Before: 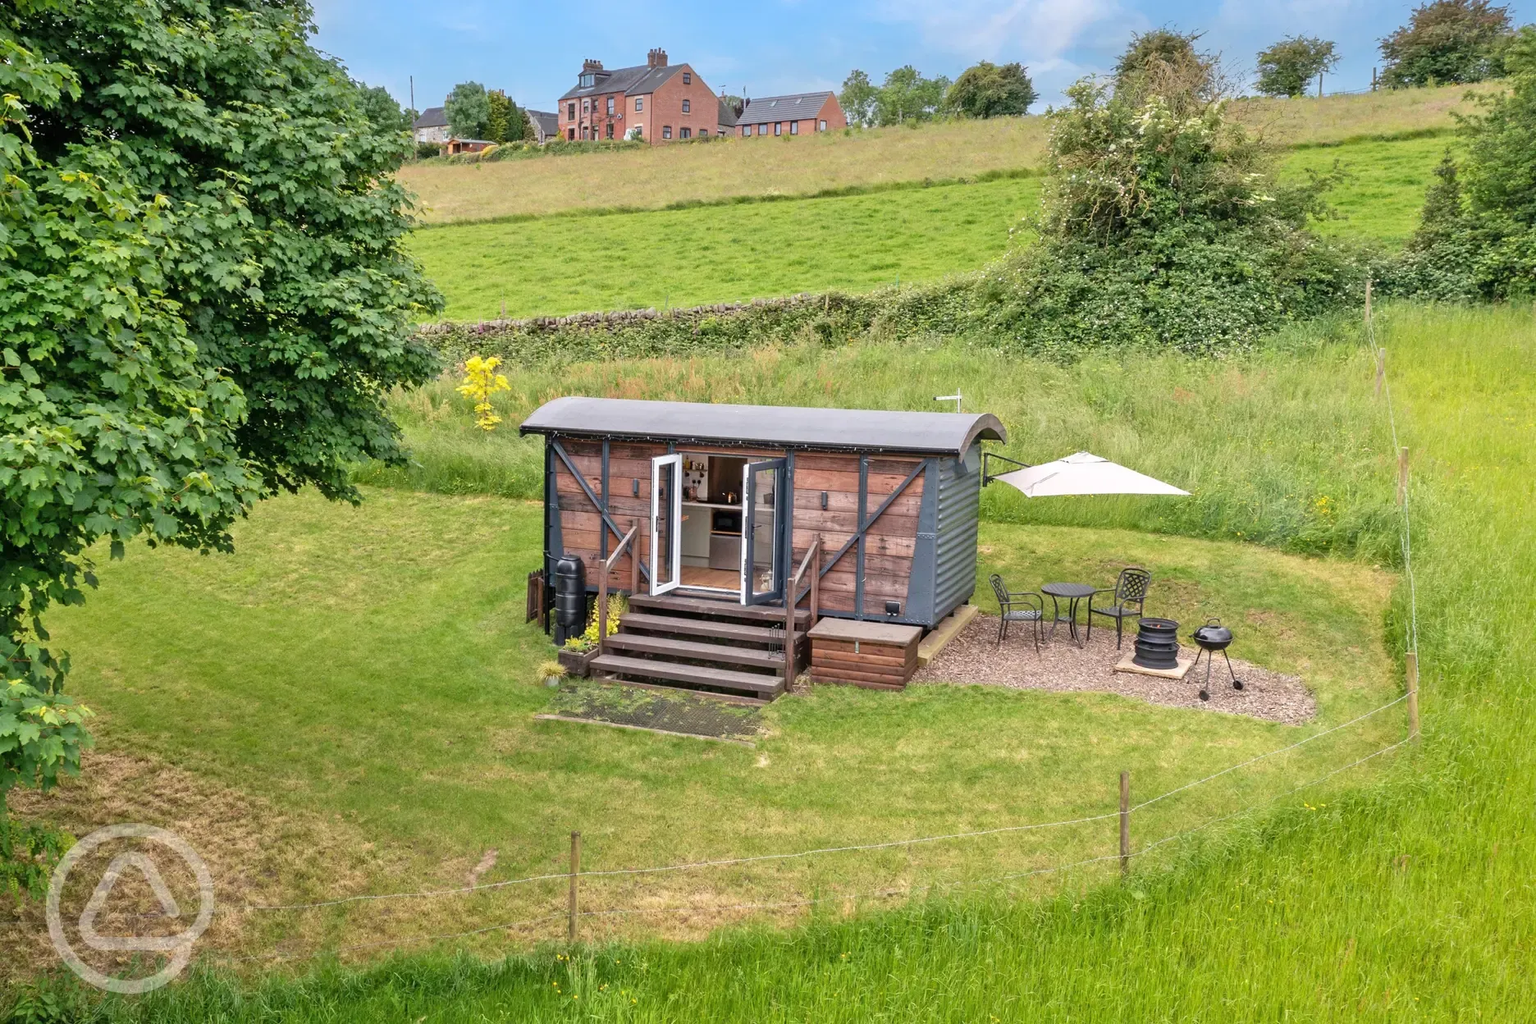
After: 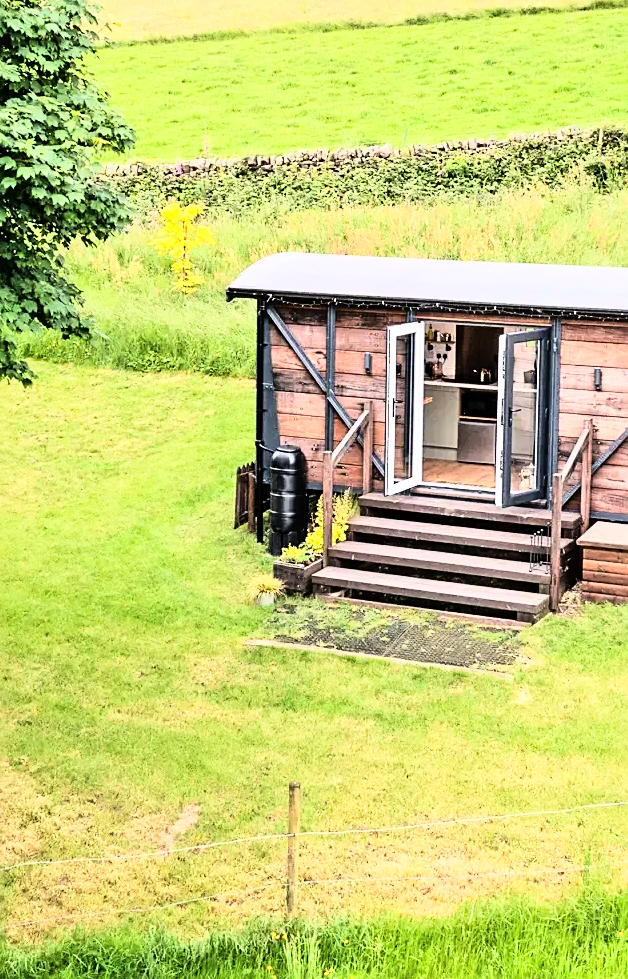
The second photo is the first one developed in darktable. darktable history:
rgb curve: curves: ch0 [(0, 0) (0.21, 0.15) (0.24, 0.21) (0.5, 0.75) (0.75, 0.96) (0.89, 0.99) (1, 1)]; ch1 [(0, 0.02) (0.21, 0.13) (0.25, 0.2) (0.5, 0.67) (0.75, 0.9) (0.89, 0.97) (1, 1)]; ch2 [(0, 0.02) (0.21, 0.13) (0.25, 0.2) (0.5, 0.67) (0.75, 0.9) (0.89, 0.97) (1, 1)], compensate middle gray true
crop and rotate: left 21.77%, top 18.528%, right 44.676%, bottom 2.997%
sharpen: on, module defaults
